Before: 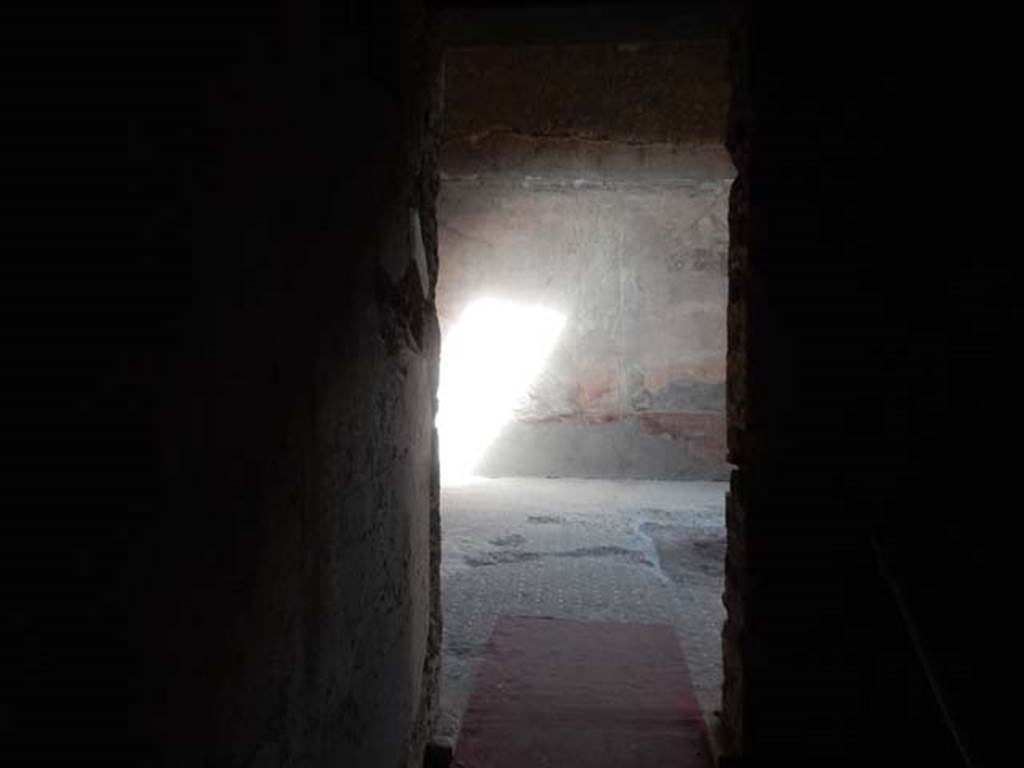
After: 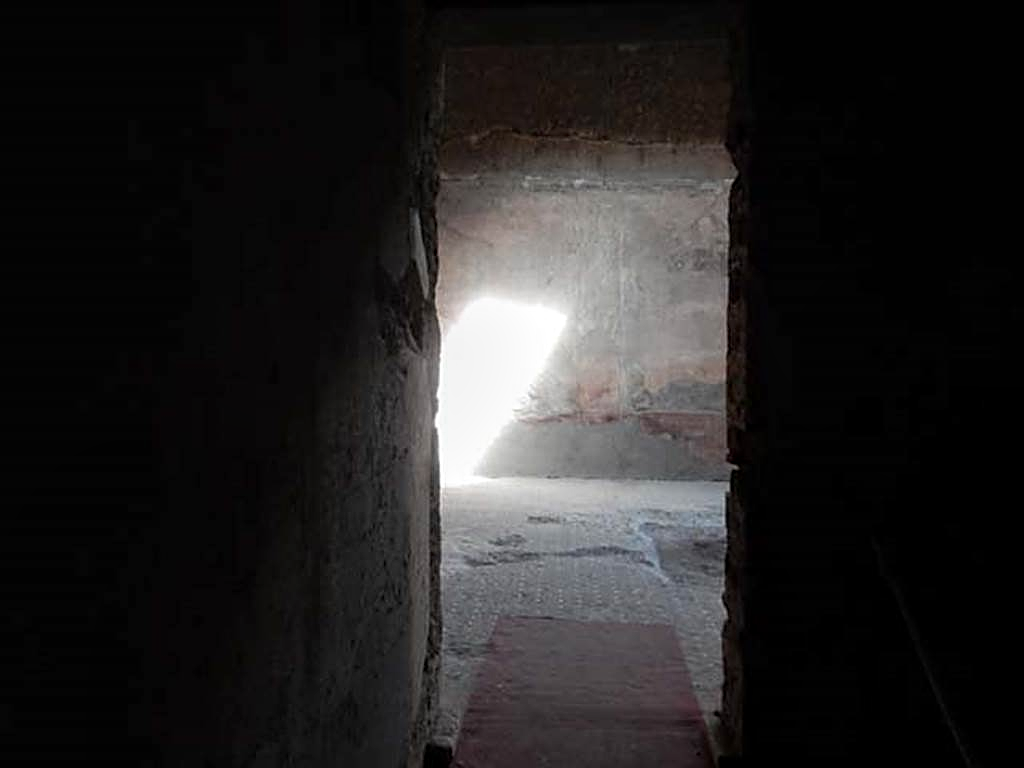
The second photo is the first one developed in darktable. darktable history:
local contrast: detail 130%
contrast brightness saturation: saturation -0.05
sharpen: on, module defaults
